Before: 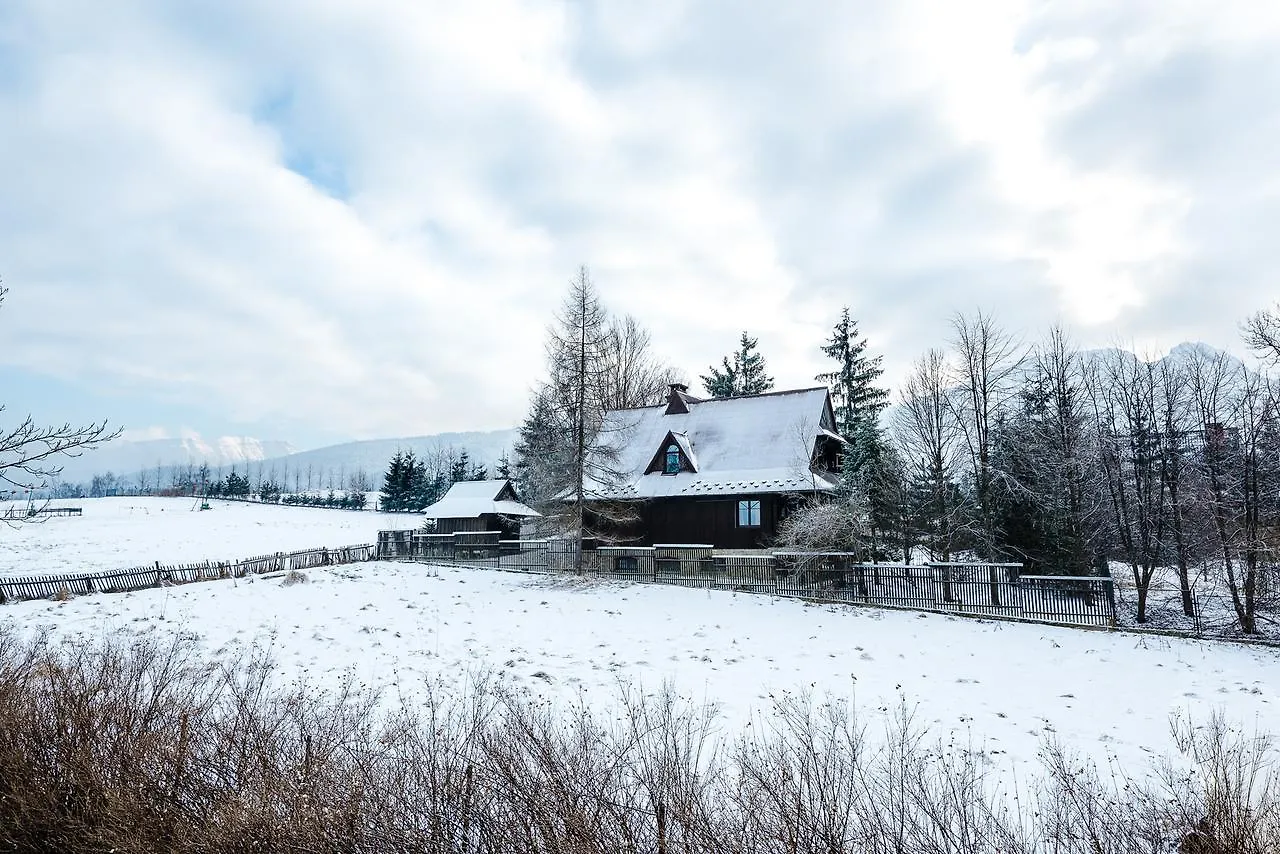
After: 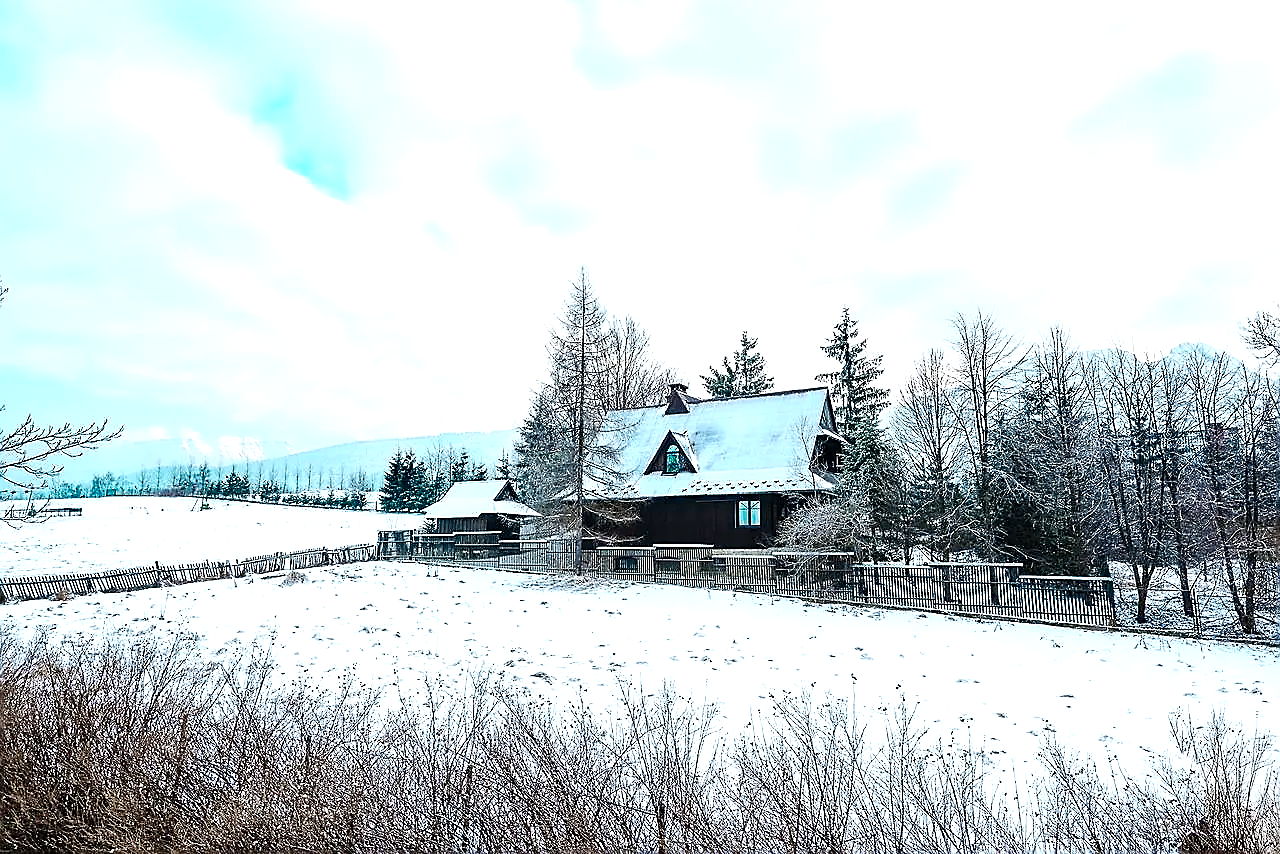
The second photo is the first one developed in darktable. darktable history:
color zones: curves: ch0 [(0.254, 0.492) (0.724, 0.62)]; ch1 [(0.25, 0.528) (0.719, 0.796)]; ch2 [(0, 0.472) (0.25, 0.5) (0.73, 0.184)]
sharpen: radius 1.4, amount 1.25, threshold 0.7
shadows and highlights: radius 110.86, shadows 51.09, white point adjustment 9.16, highlights -4.17, highlights color adjustment 32.2%, soften with gaussian
